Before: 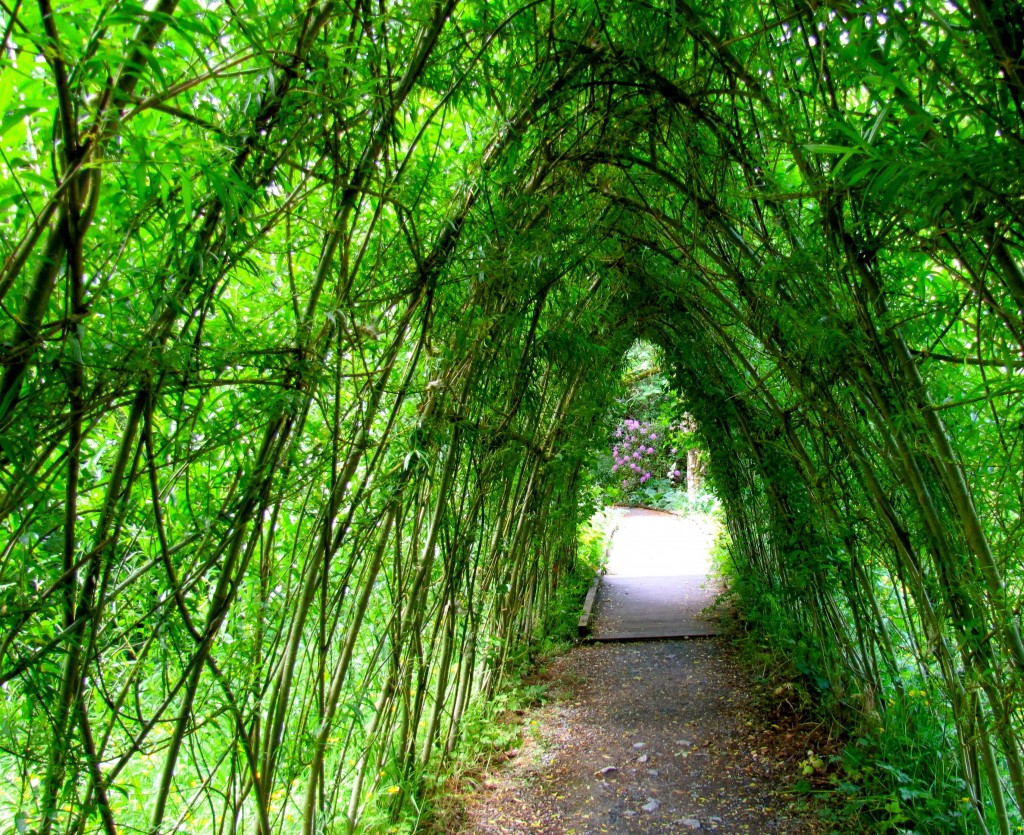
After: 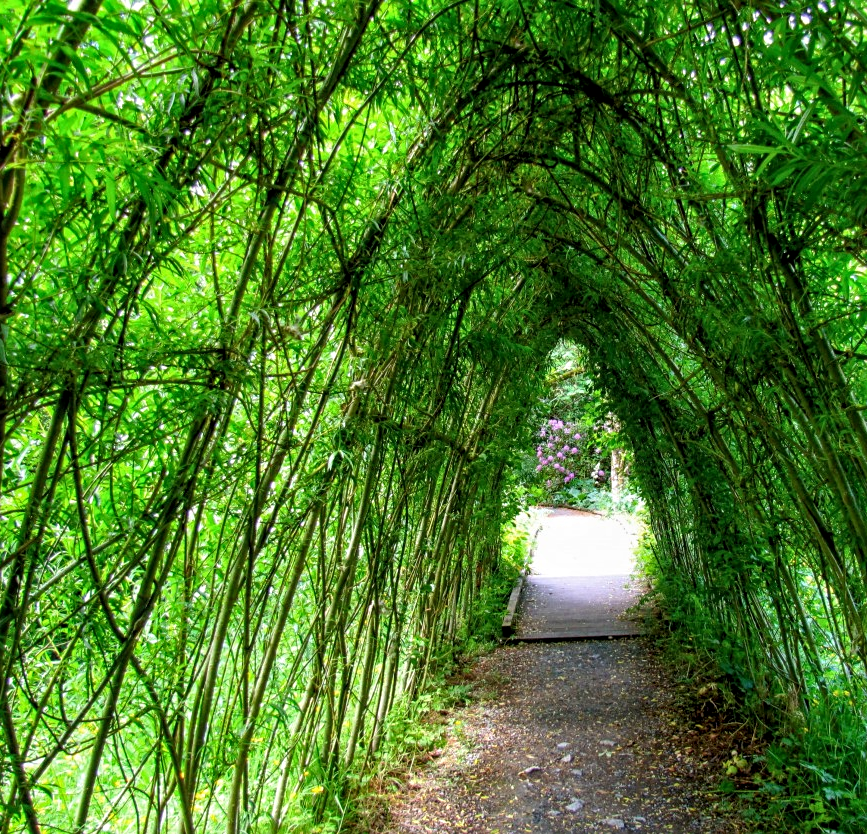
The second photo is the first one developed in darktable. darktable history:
crop: left 7.423%, right 7.865%
local contrast: on, module defaults
sharpen: amount 0.213
